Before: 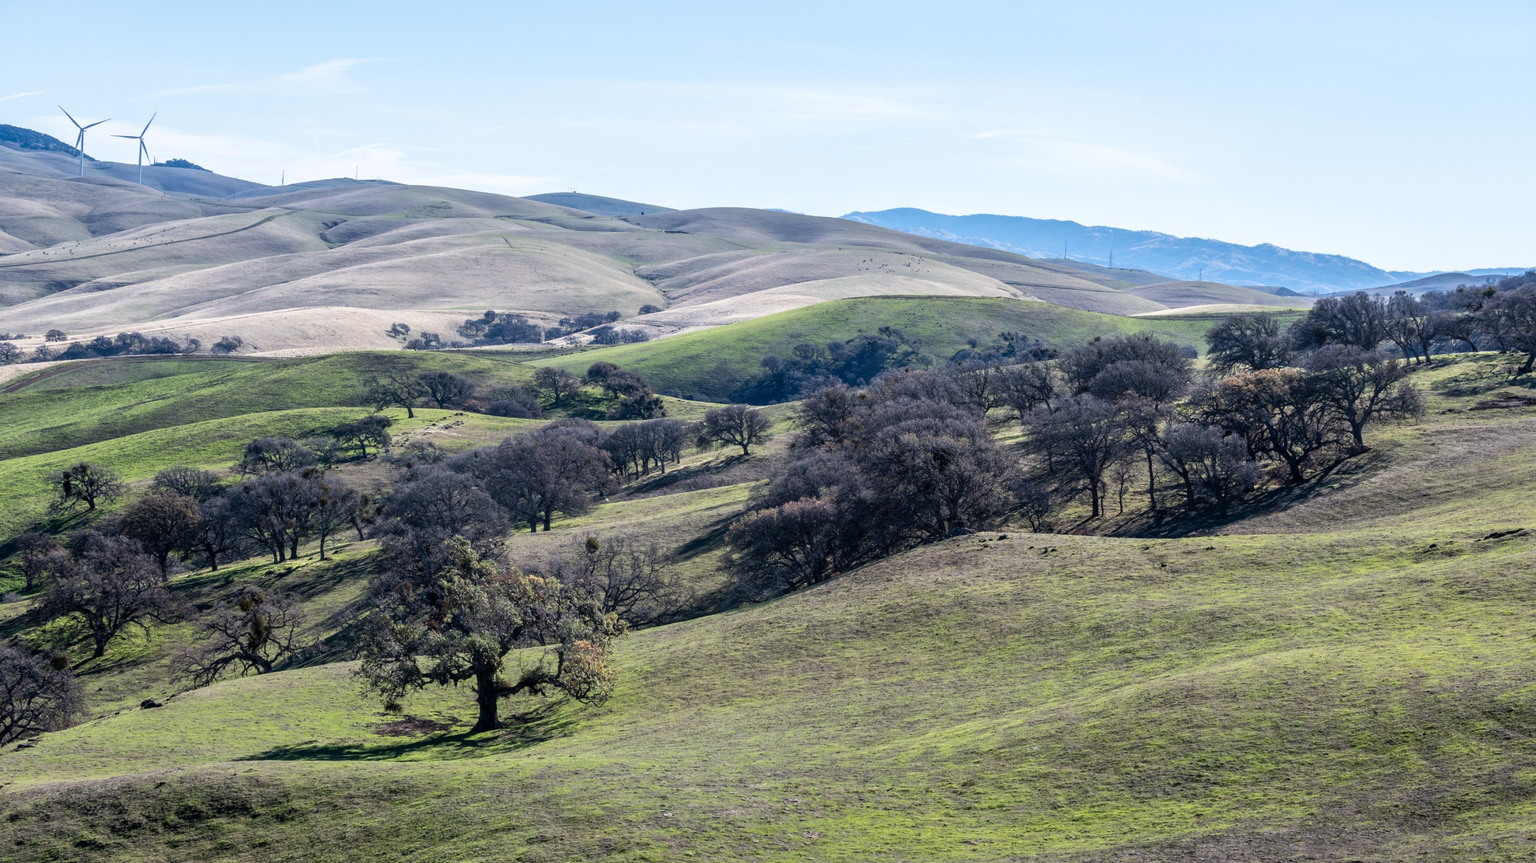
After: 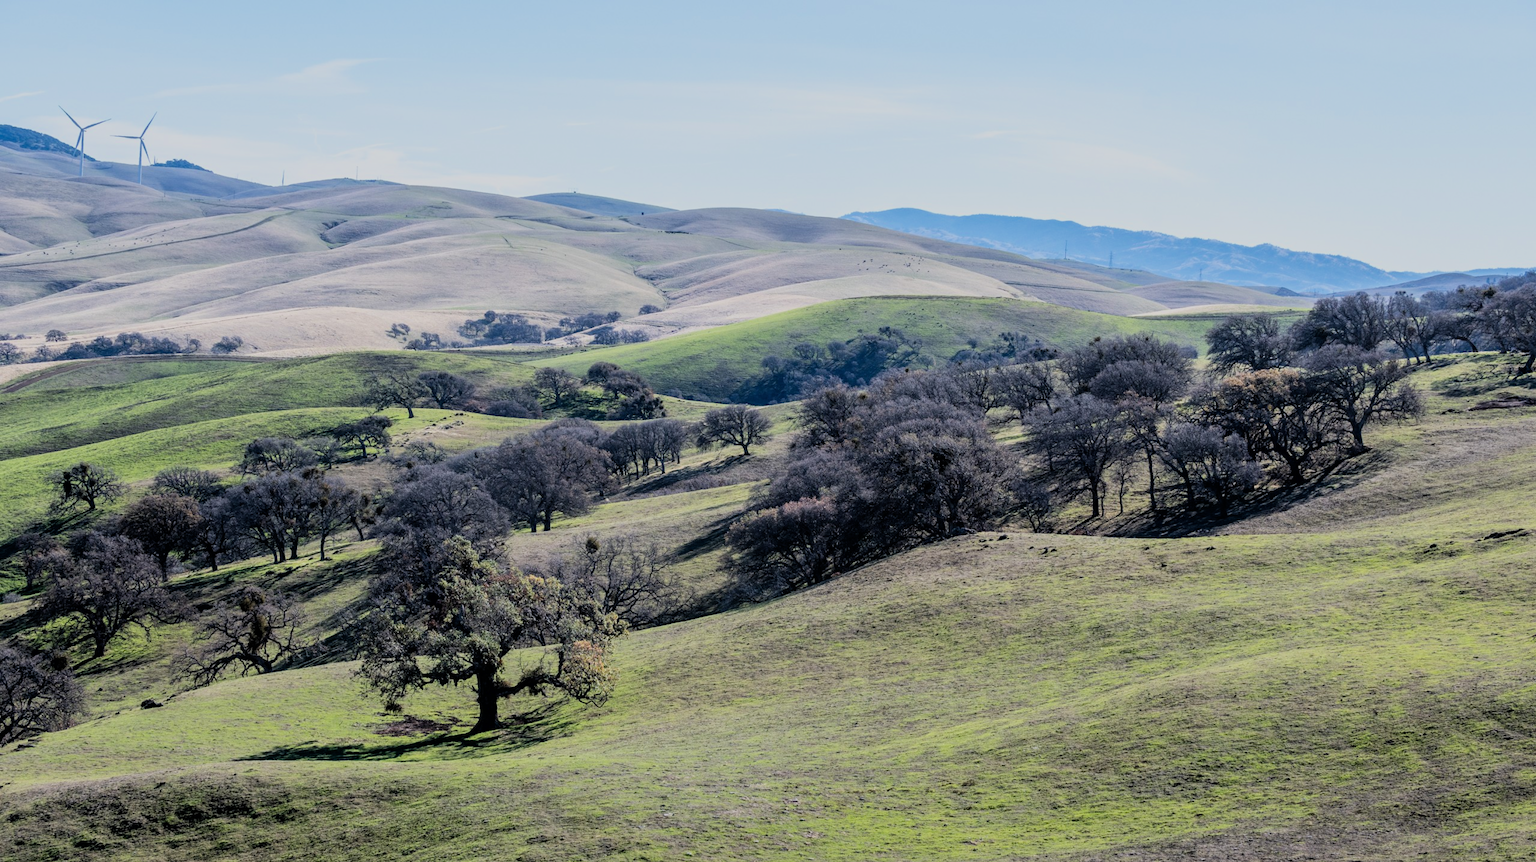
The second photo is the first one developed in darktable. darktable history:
exposure: exposure 0.2 EV, compensate highlight preservation false
filmic rgb: black relative exposure -7.15 EV, white relative exposure 5.36 EV, hardness 3.02, color science v6 (2022)
